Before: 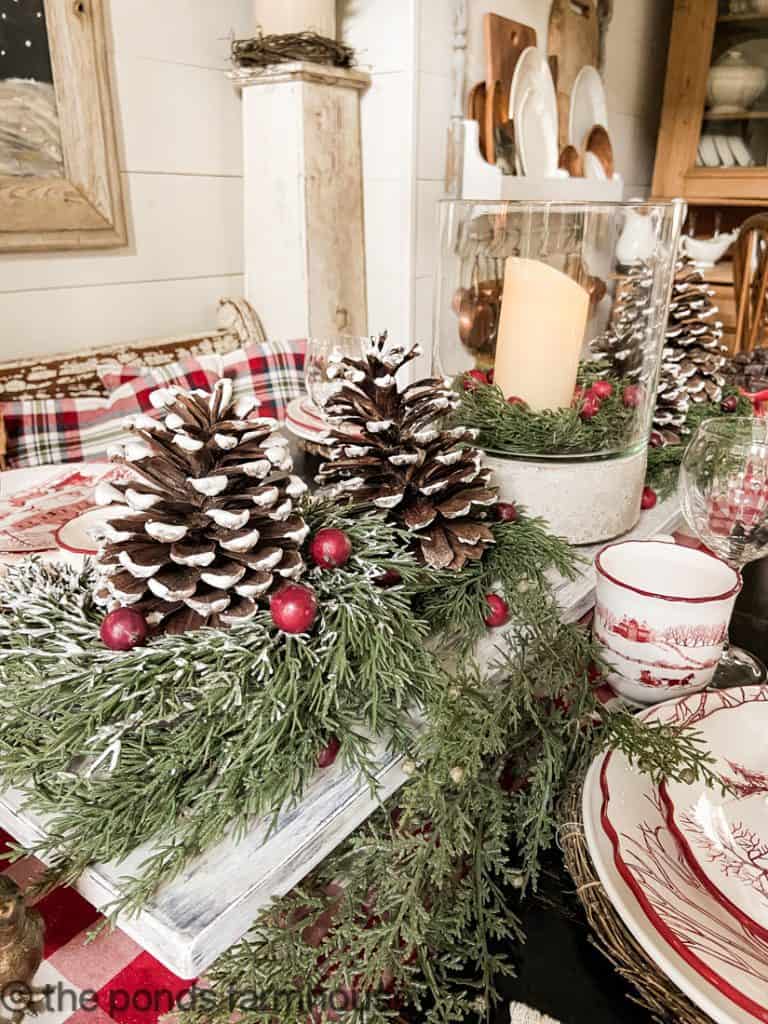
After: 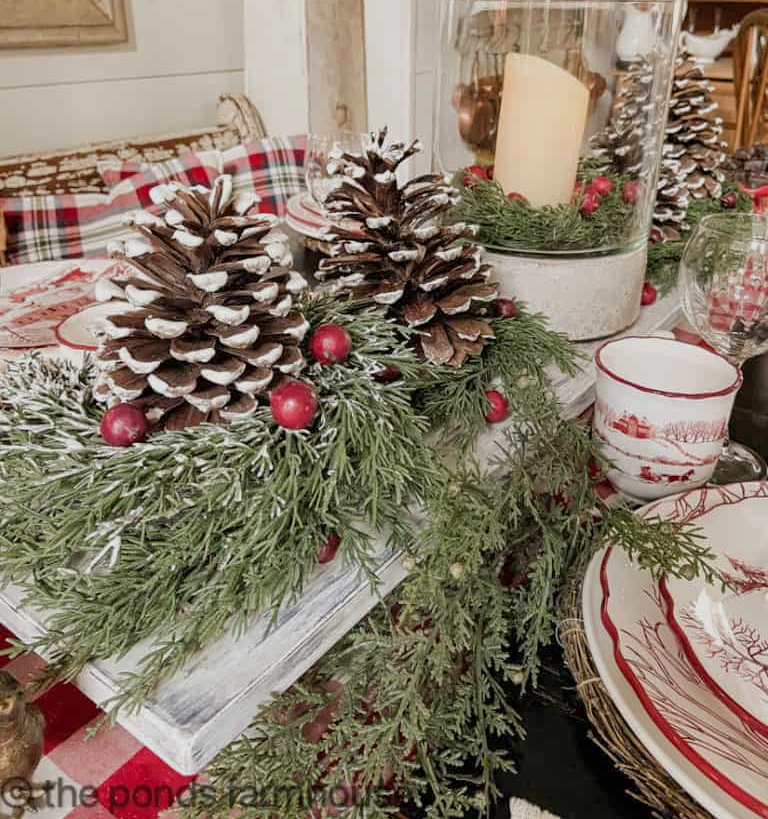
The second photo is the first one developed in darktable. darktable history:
tone equalizer: -8 EV 0.25 EV, -7 EV 0.417 EV, -6 EV 0.417 EV, -5 EV 0.25 EV, -3 EV -0.25 EV, -2 EV -0.417 EV, -1 EV -0.417 EV, +0 EV -0.25 EV, edges refinement/feathering 500, mask exposure compensation -1.57 EV, preserve details guided filter
shadows and highlights: shadows 37.27, highlights -28.18, soften with gaussian
crop and rotate: top 19.998%
